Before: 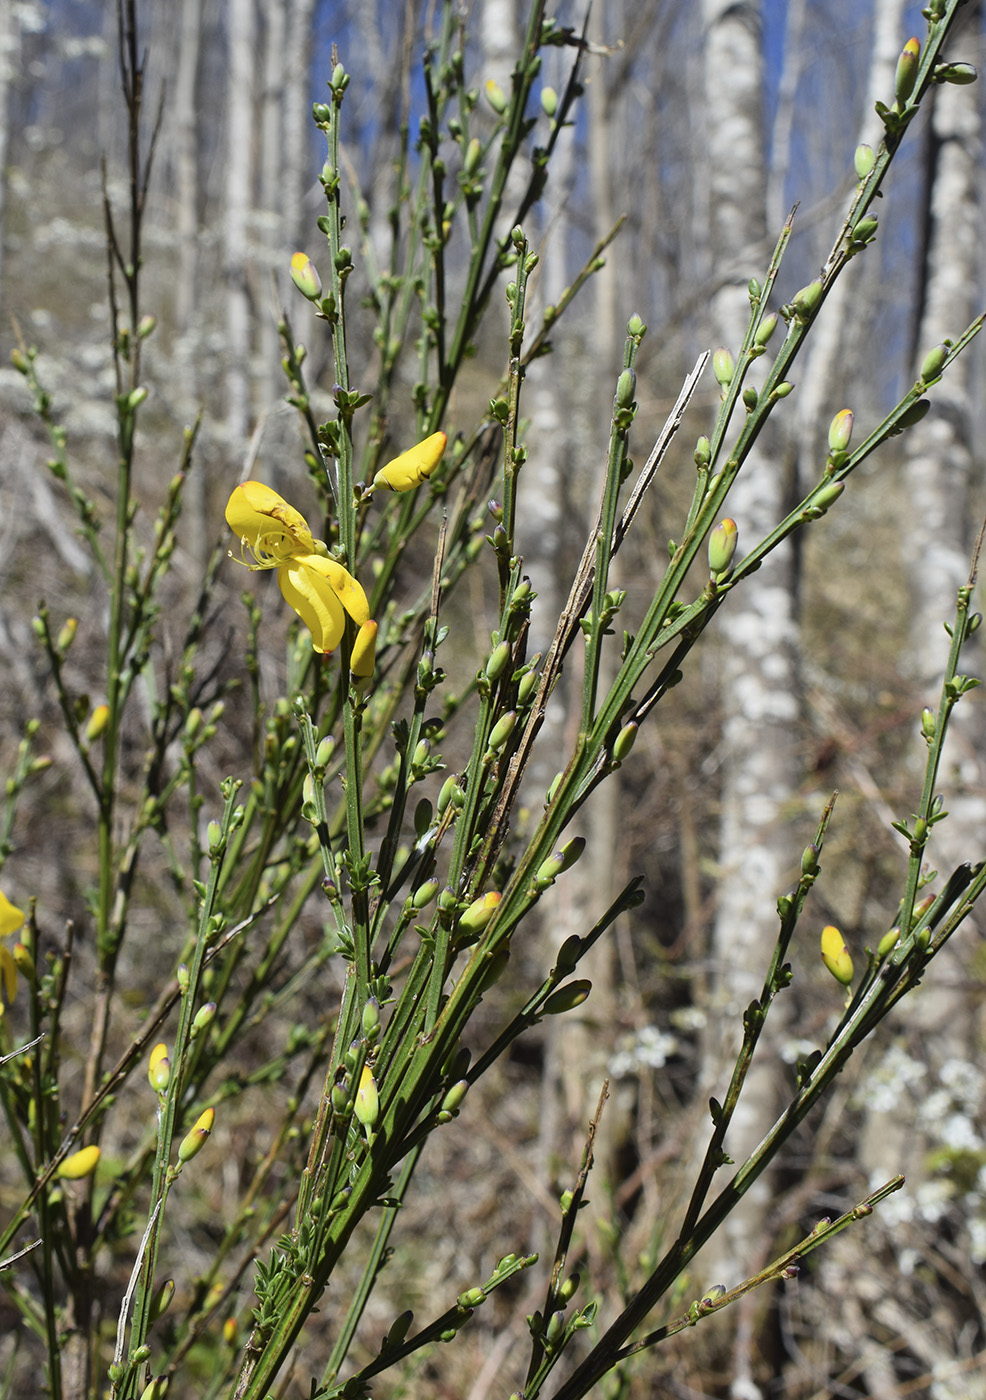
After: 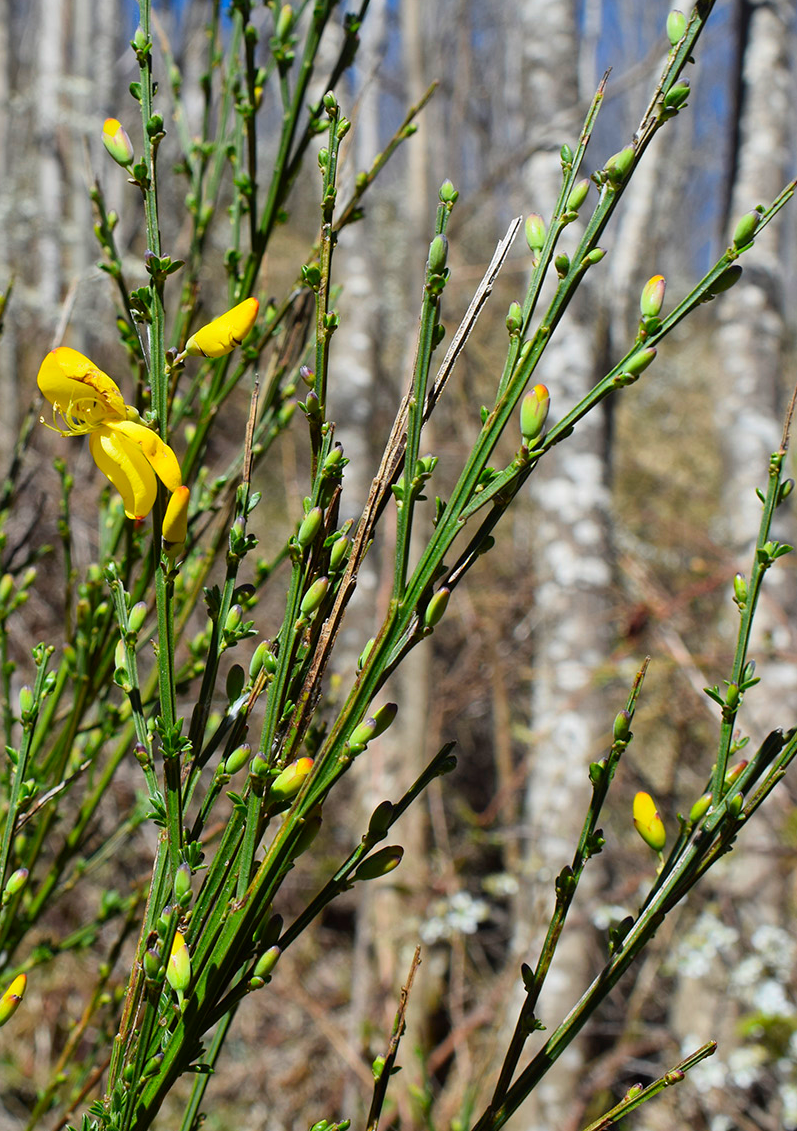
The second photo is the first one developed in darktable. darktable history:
crop: left 19.159%, top 9.58%, bottom 9.58%
color correction: saturation 1.34
